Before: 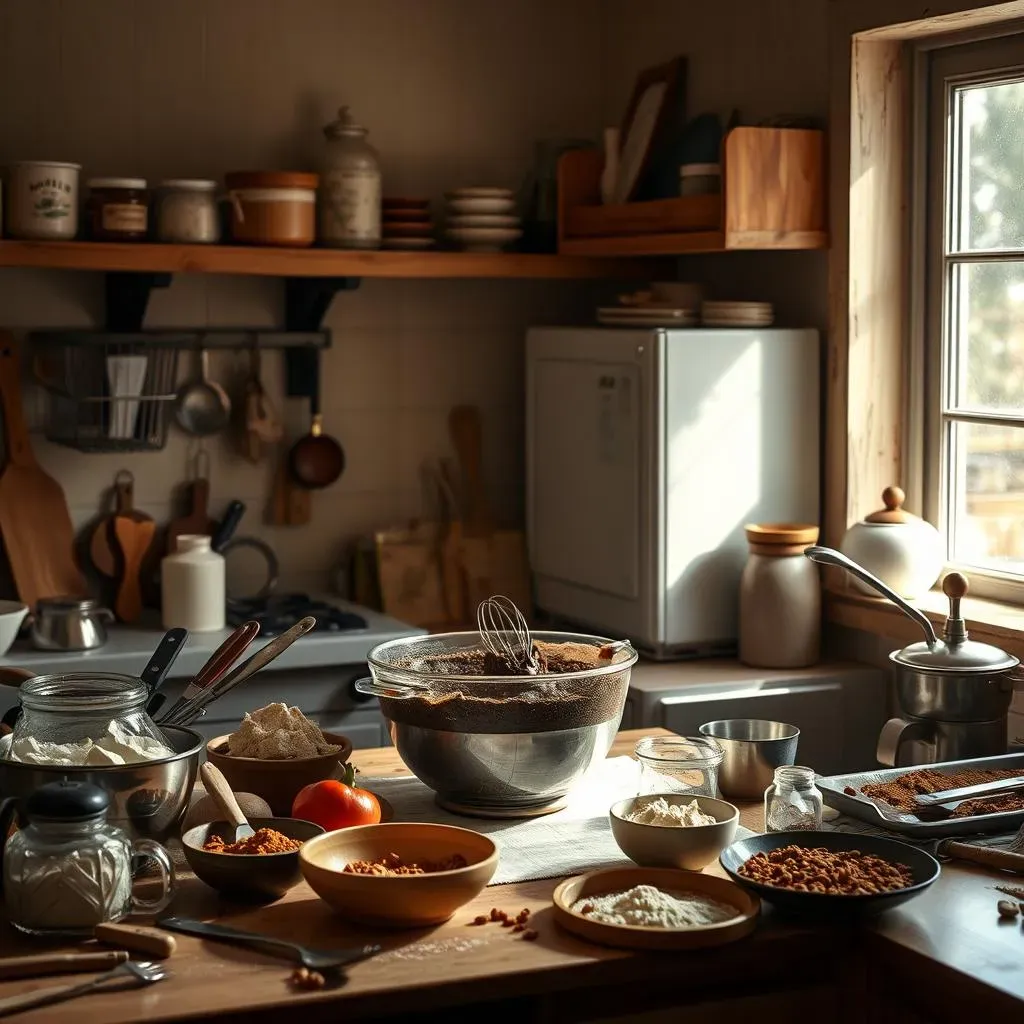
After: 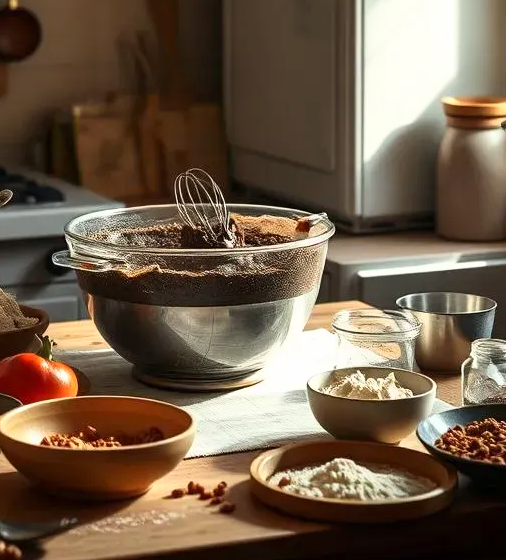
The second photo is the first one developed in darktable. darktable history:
crop: left 29.672%, top 41.786%, right 20.851%, bottom 3.487%
base curve: curves: ch0 [(0, 0) (0.666, 0.806) (1, 1)]
